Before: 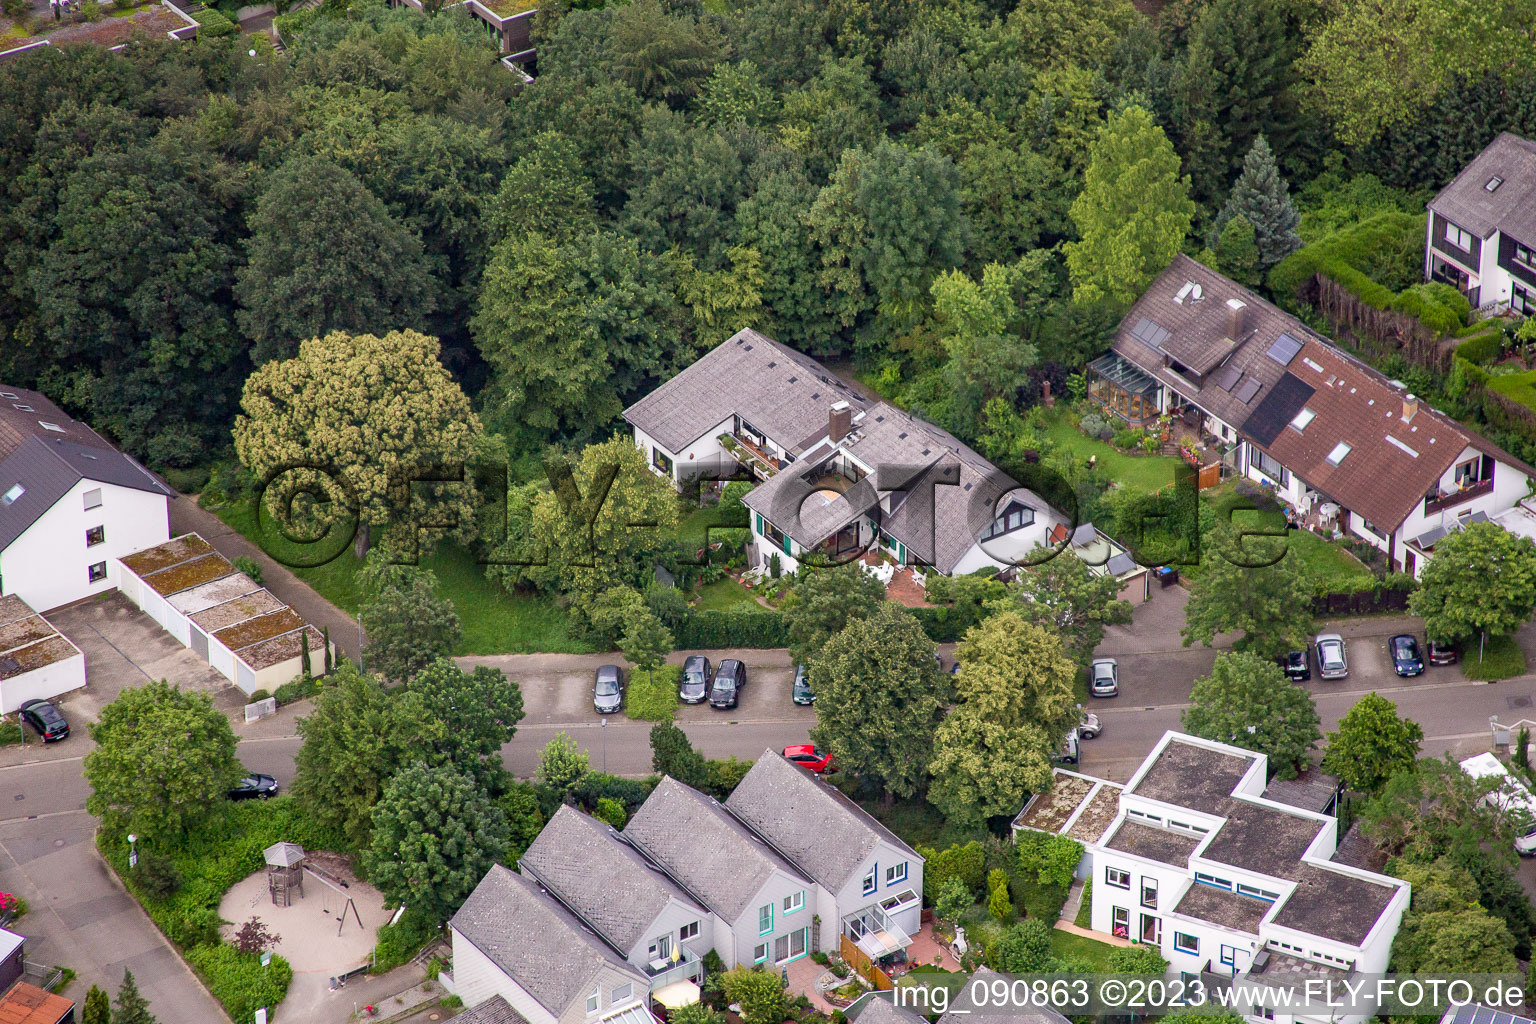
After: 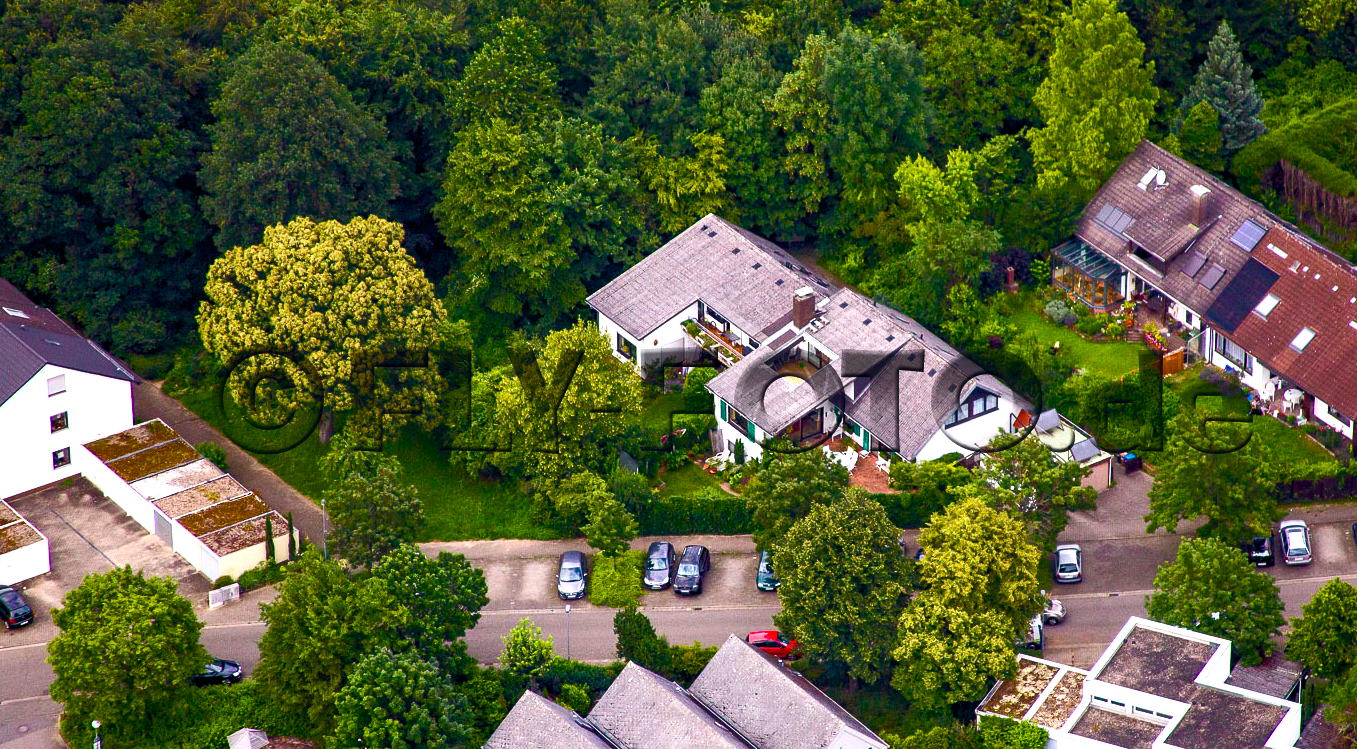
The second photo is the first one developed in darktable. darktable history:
exposure: black level correction 0, exposure 0.498 EV, compensate highlight preservation false
color balance rgb: global offset › chroma 0.1%, global offset › hue 254.16°, perceptual saturation grading › global saturation 53.887%, perceptual saturation grading › highlights -50.345%, perceptual saturation grading › mid-tones 40.245%, perceptual saturation grading › shadows 30.631%, perceptual brilliance grading › highlights 4.056%, perceptual brilliance grading › mid-tones -17.739%, perceptual brilliance grading › shadows -42.059%, global vibrance 50.794%
crop and rotate: left 2.406%, top 11.228%, right 9.232%, bottom 15.564%
